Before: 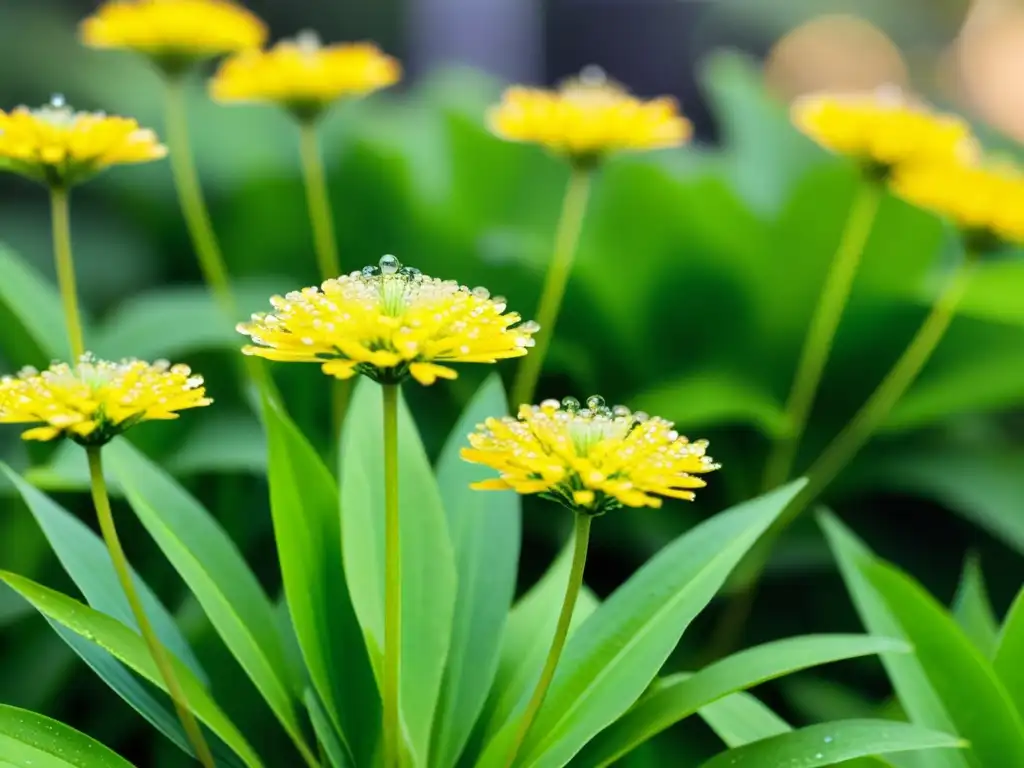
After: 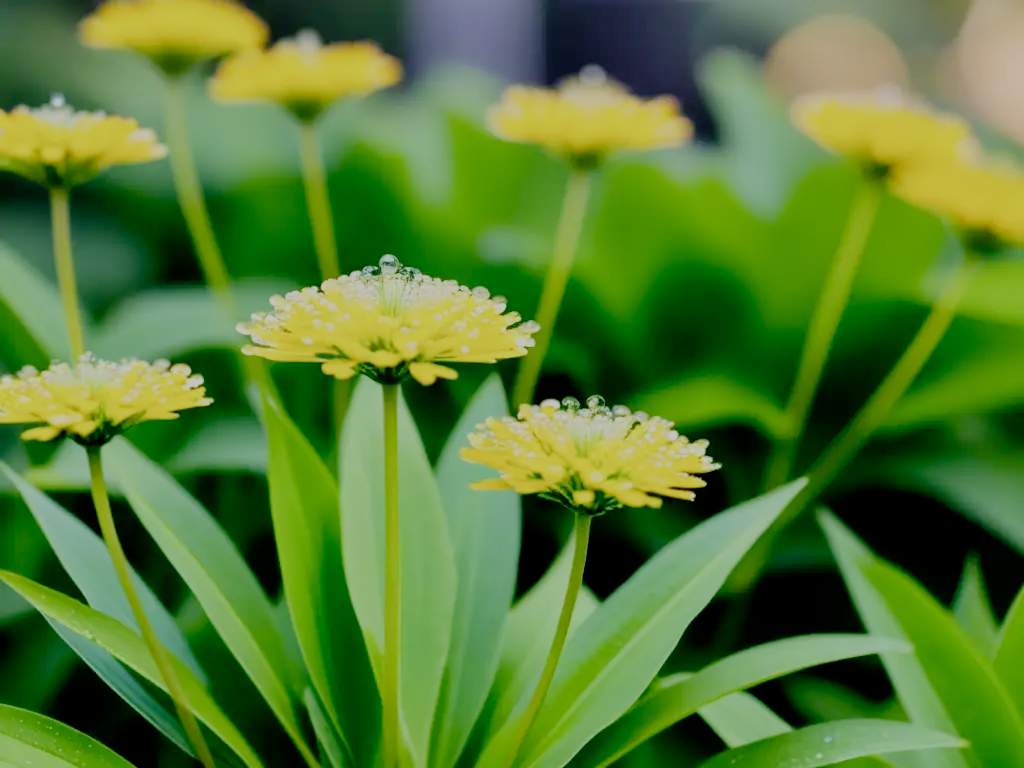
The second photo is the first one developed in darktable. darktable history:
filmic rgb: middle gray luminance 18%, black relative exposure -7.5 EV, white relative exposure 8.5 EV, threshold 6 EV, target black luminance 0%, hardness 2.23, latitude 18.37%, contrast 0.878, highlights saturation mix 5%, shadows ↔ highlights balance 10.15%, add noise in highlights 0, preserve chrominance no, color science v3 (2019), use custom middle-gray values true, iterations of high-quality reconstruction 0, contrast in highlights soft, enable highlight reconstruction true
